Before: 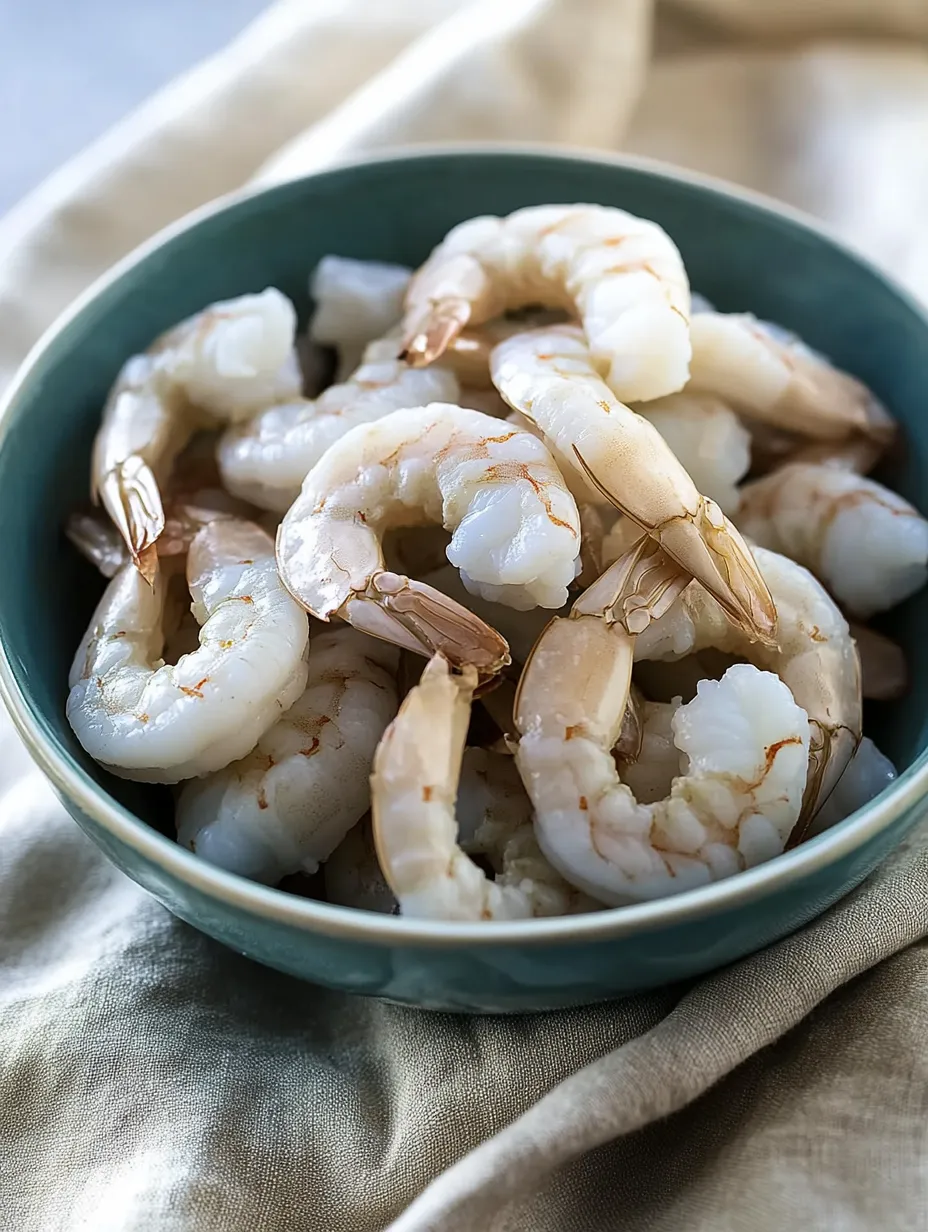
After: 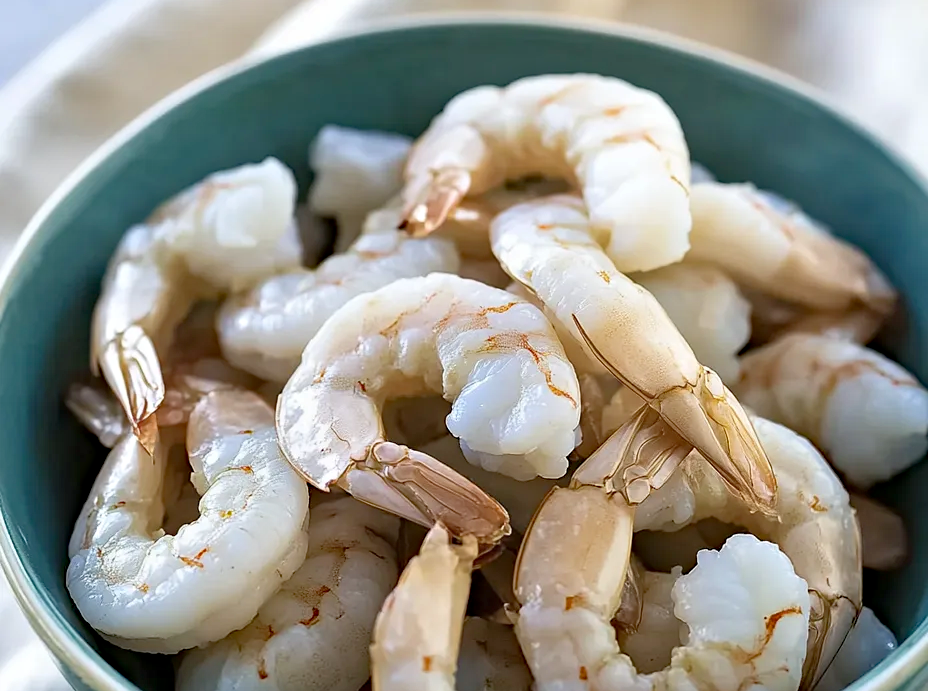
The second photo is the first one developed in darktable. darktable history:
crop and rotate: top 10.605%, bottom 33.274%
tone equalizer: -8 EV 1 EV, -7 EV 1 EV, -6 EV 1 EV, -5 EV 1 EV, -4 EV 1 EV, -3 EV 0.75 EV, -2 EV 0.5 EV, -1 EV 0.25 EV
haze removal: compatibility mode true, adaptive false
